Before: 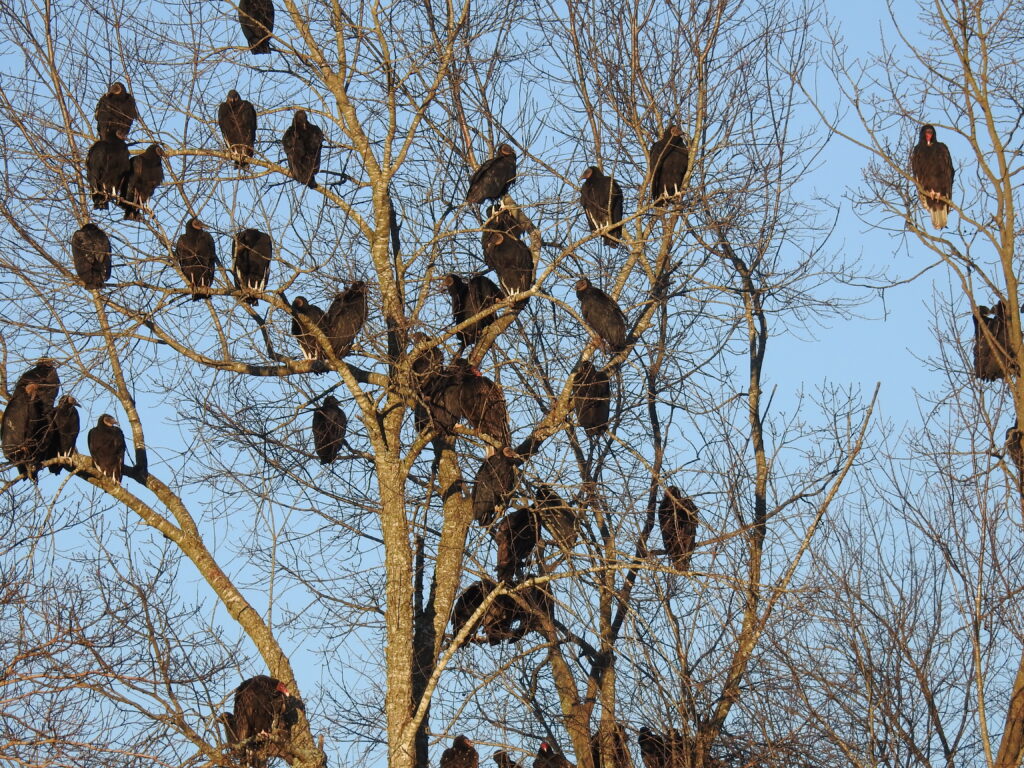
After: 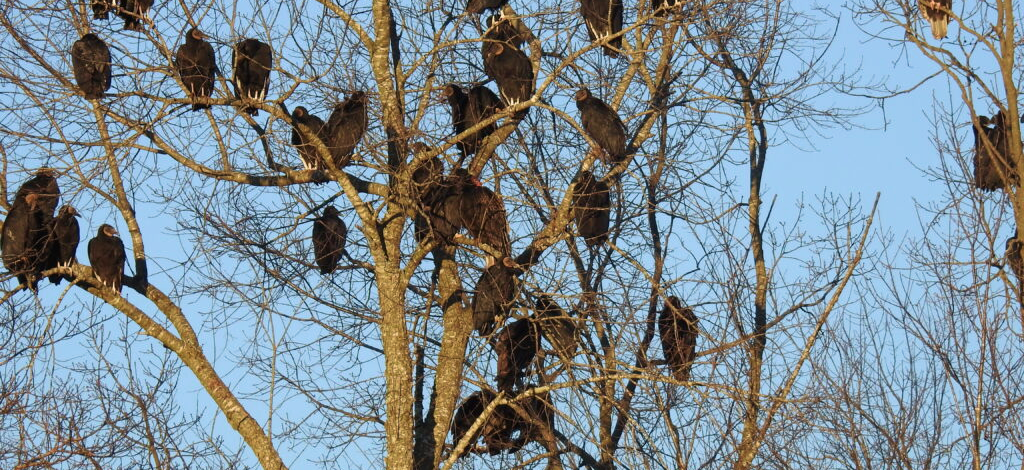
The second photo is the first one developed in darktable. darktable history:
crop and rotate: top 24.808%, bottom 13.962%
tone equalizer: on, module defaults
velvia: on, module defaults
